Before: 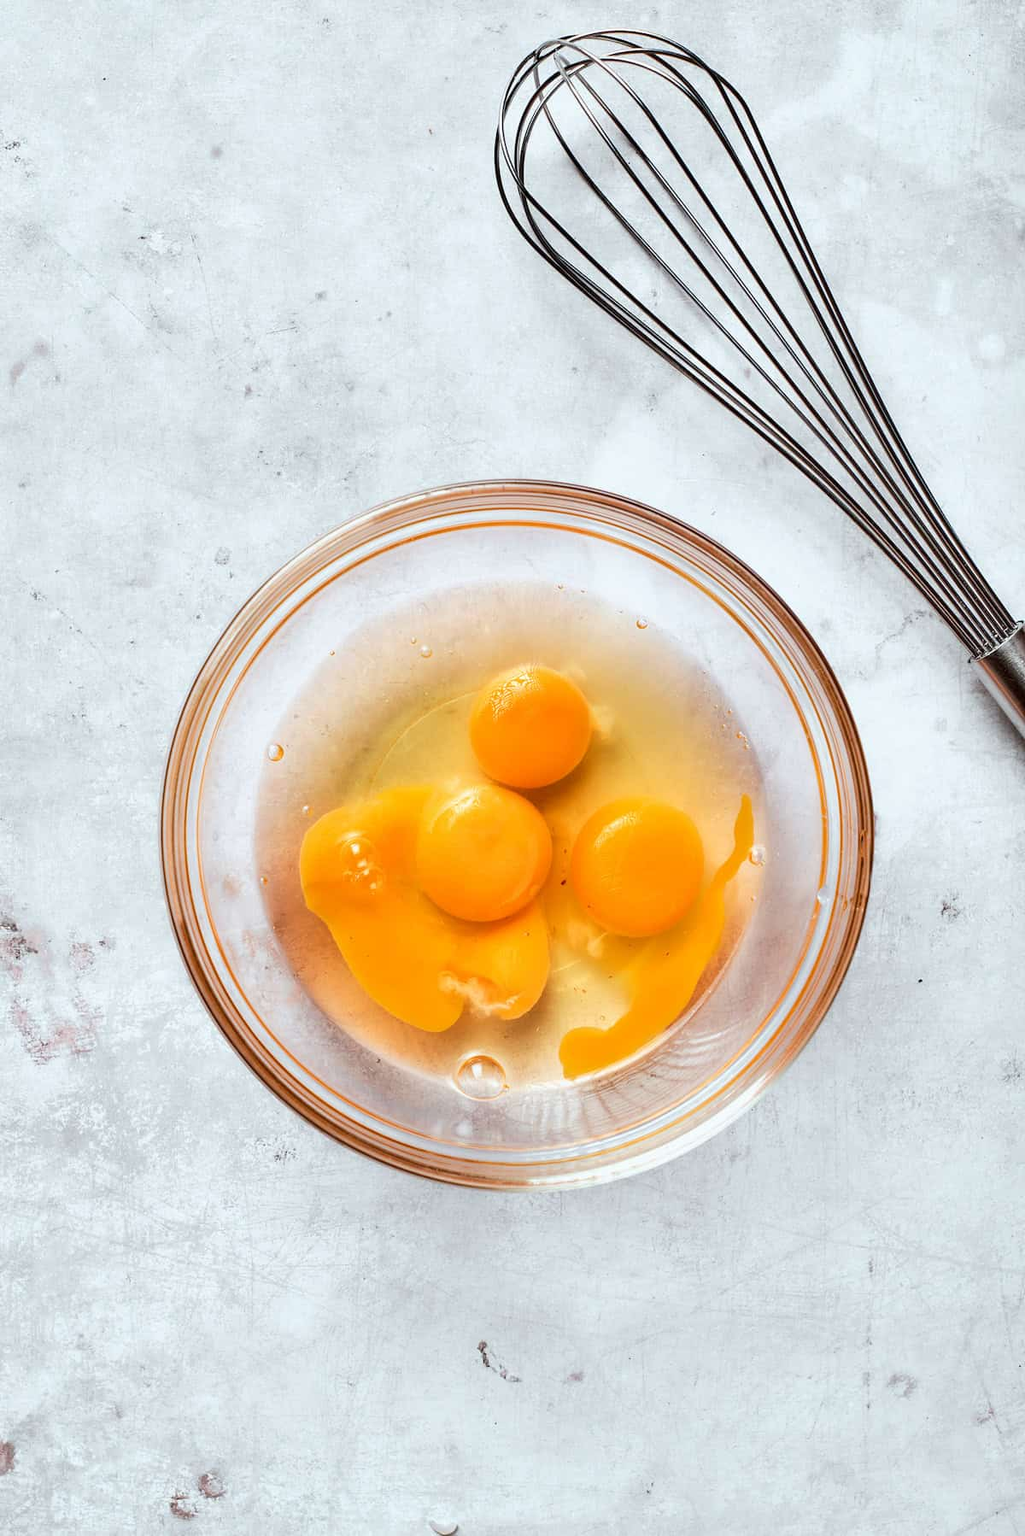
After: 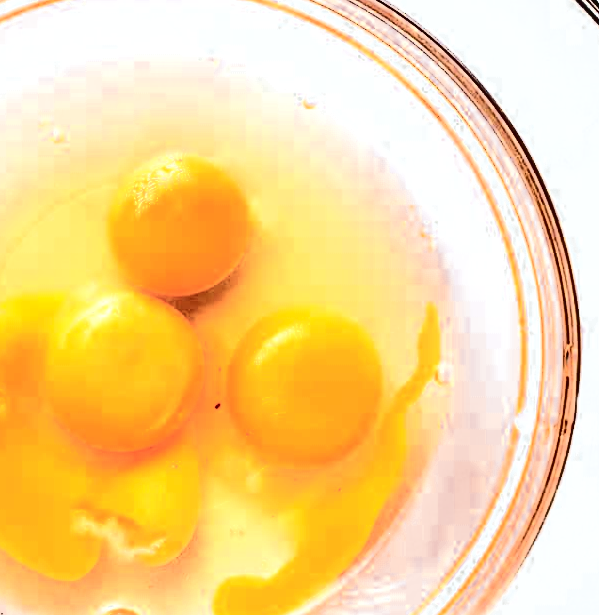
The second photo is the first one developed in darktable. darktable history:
color zones: curves: ch0 [(0.035, 0.242) (0.25, 0.5) (0.384, 0.214) (0.488, 0.255) (0.75, 0.5)]; ch1 [(0.063, 0.379) (0.25, 0.5) (0.354, 0.201) (0.489, 0.085) (0.729, 0.271)]; ch2 [(0.25, 0.5) (0.38, 0.517) (0.442, 0.51) (0.735, 0.456)]
exposure: black level correction -0.002, exposure 0.706 EV, compensate highlight preservation false
crop: left 36.891%, top 34.89%, right 13.159%, bottom 30.869%
contrast brightness saturation: contrast 0.944, brightness 0.194
